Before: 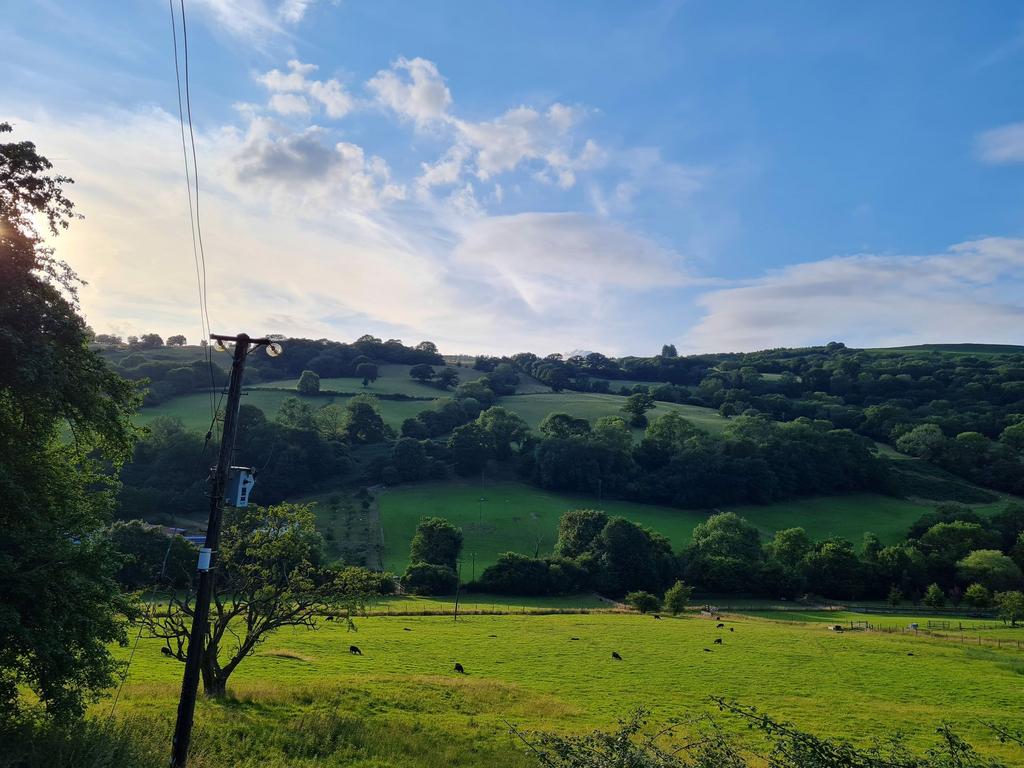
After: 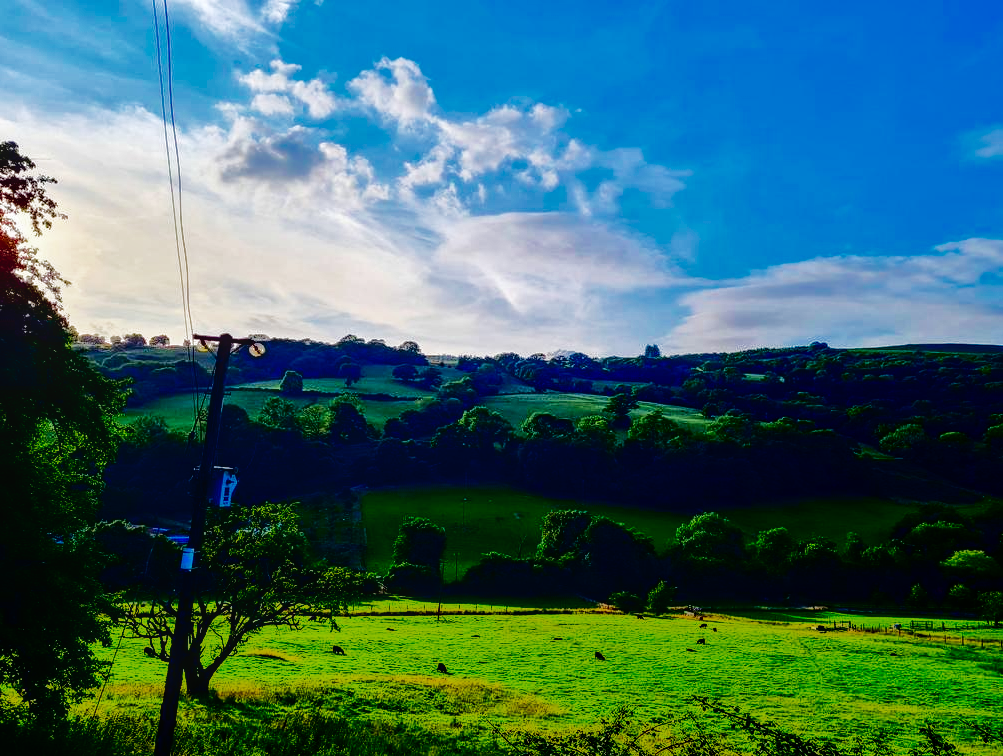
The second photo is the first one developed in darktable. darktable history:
crop: left 1.701%, right 0.282%, bottom 1.499%
tone curve: curves: ch0 [(0, 0) (0.003, 0.003) (0.011, 0.011) (0.025, 0.024) (0.044, 0.044) (0.069, 0.068) (0.1, 0.098) (0.136, 0.133) (0.177, 0.174) (0.224, 0.22) (0.277, 0.272) (0.335, 0.329) (0.399, 0.392) (0.468, 0.46) (0.543, 0.546) (0.623, 0.626) (0.709, 0.711) (0.801, 0.802) (0.898, 0.898) (1, 1)], preserve colors none
tone equalizer: -8 EV -0.515 EV, -7 EV -0.298 EV, -6 EV -0.12 EV, -5 EV 0.447 EV, -4 EV 0.976 EV, -3 EV 0.786 EV, -2 EV -0.008 EV, -1 EV 0.129 EV, +0 EV -0.03 EV, edges refinement/feathering 500, mask exposure compensation -1.57 EV, preserve details no
base curve: curves: ch0 [(0, 0) (0.028, 0.03) (0.121, 0.232) (0.46, 0.748) (0.859, 0.968) (1, 1)], preserve colors none
contrast brightness saturation: brightness -0.99, saturation 0.992
local contrast: on, module defaults
velvia: on, module defaults
